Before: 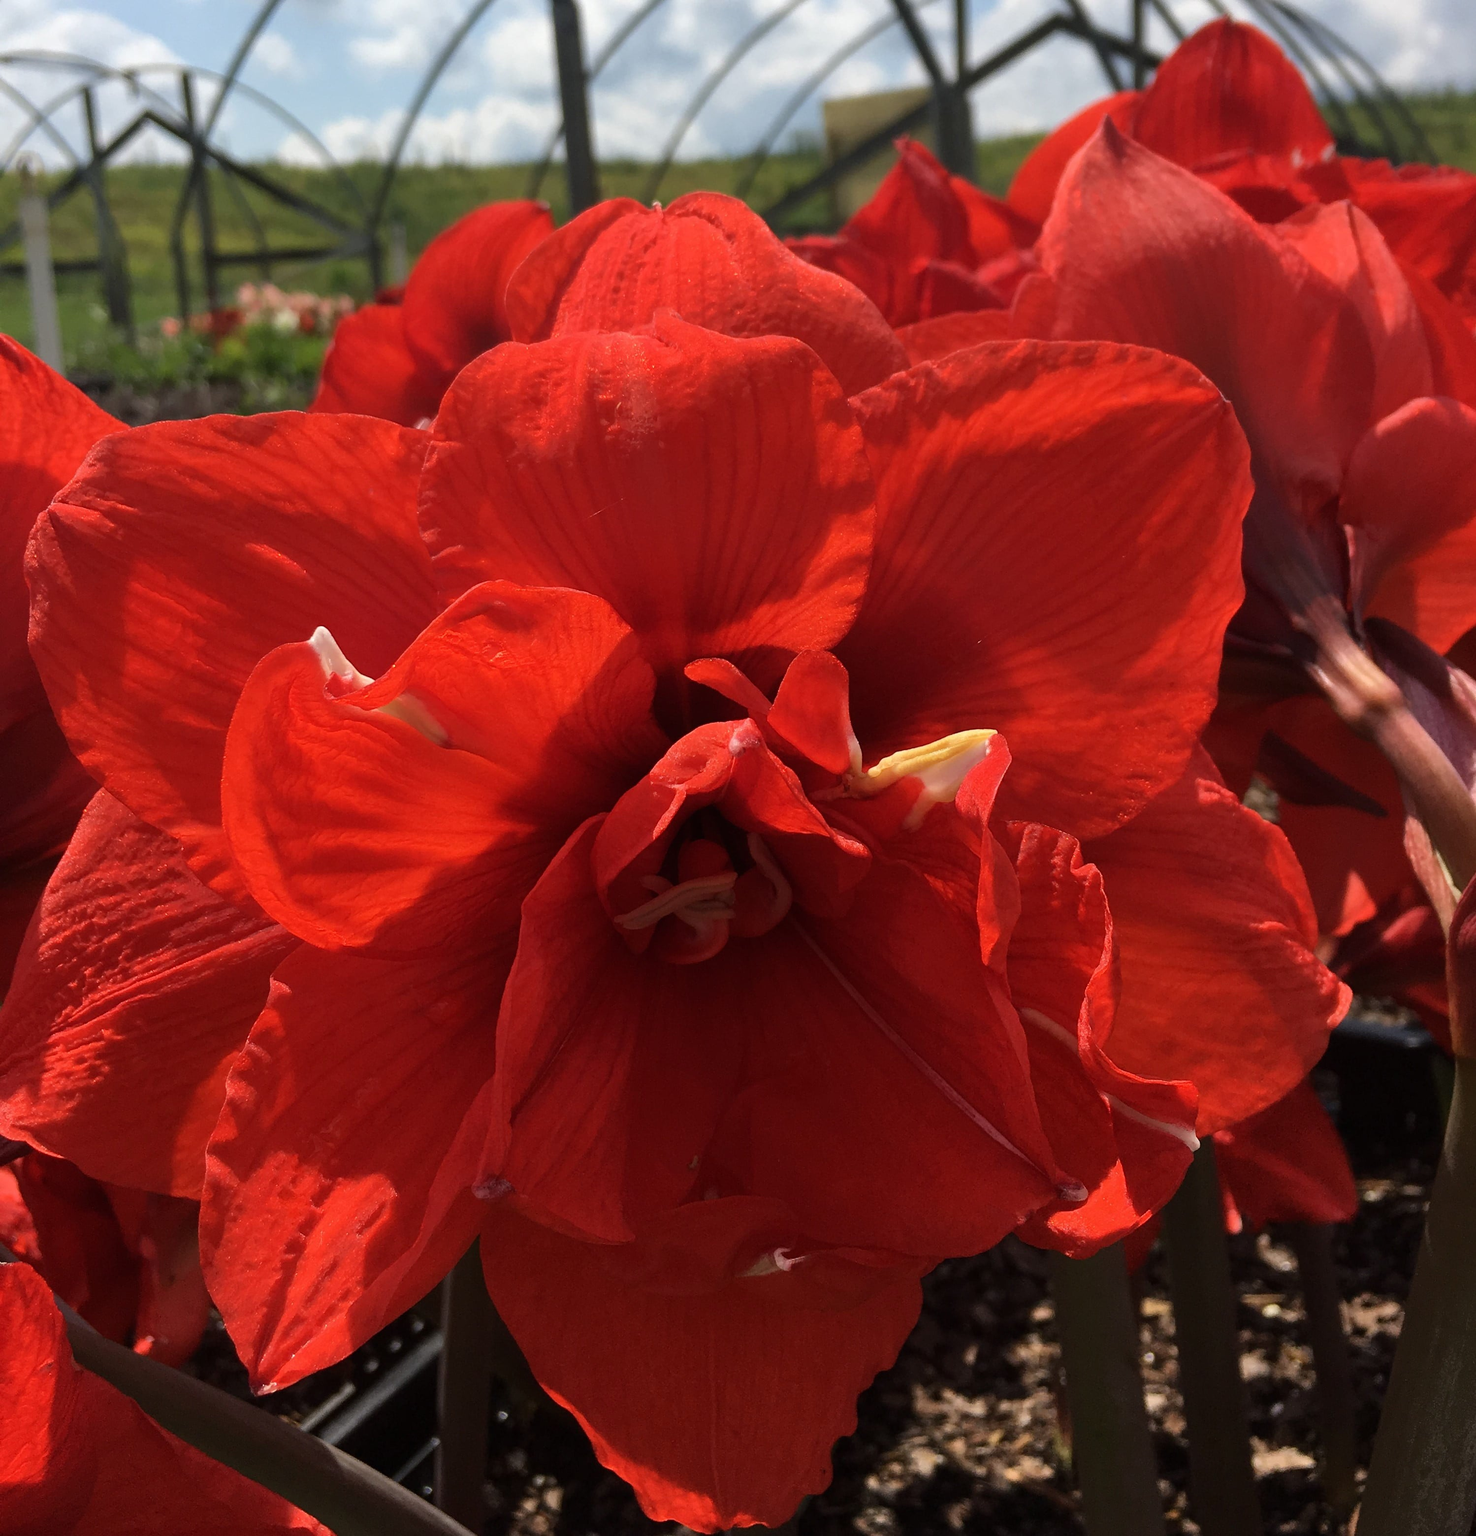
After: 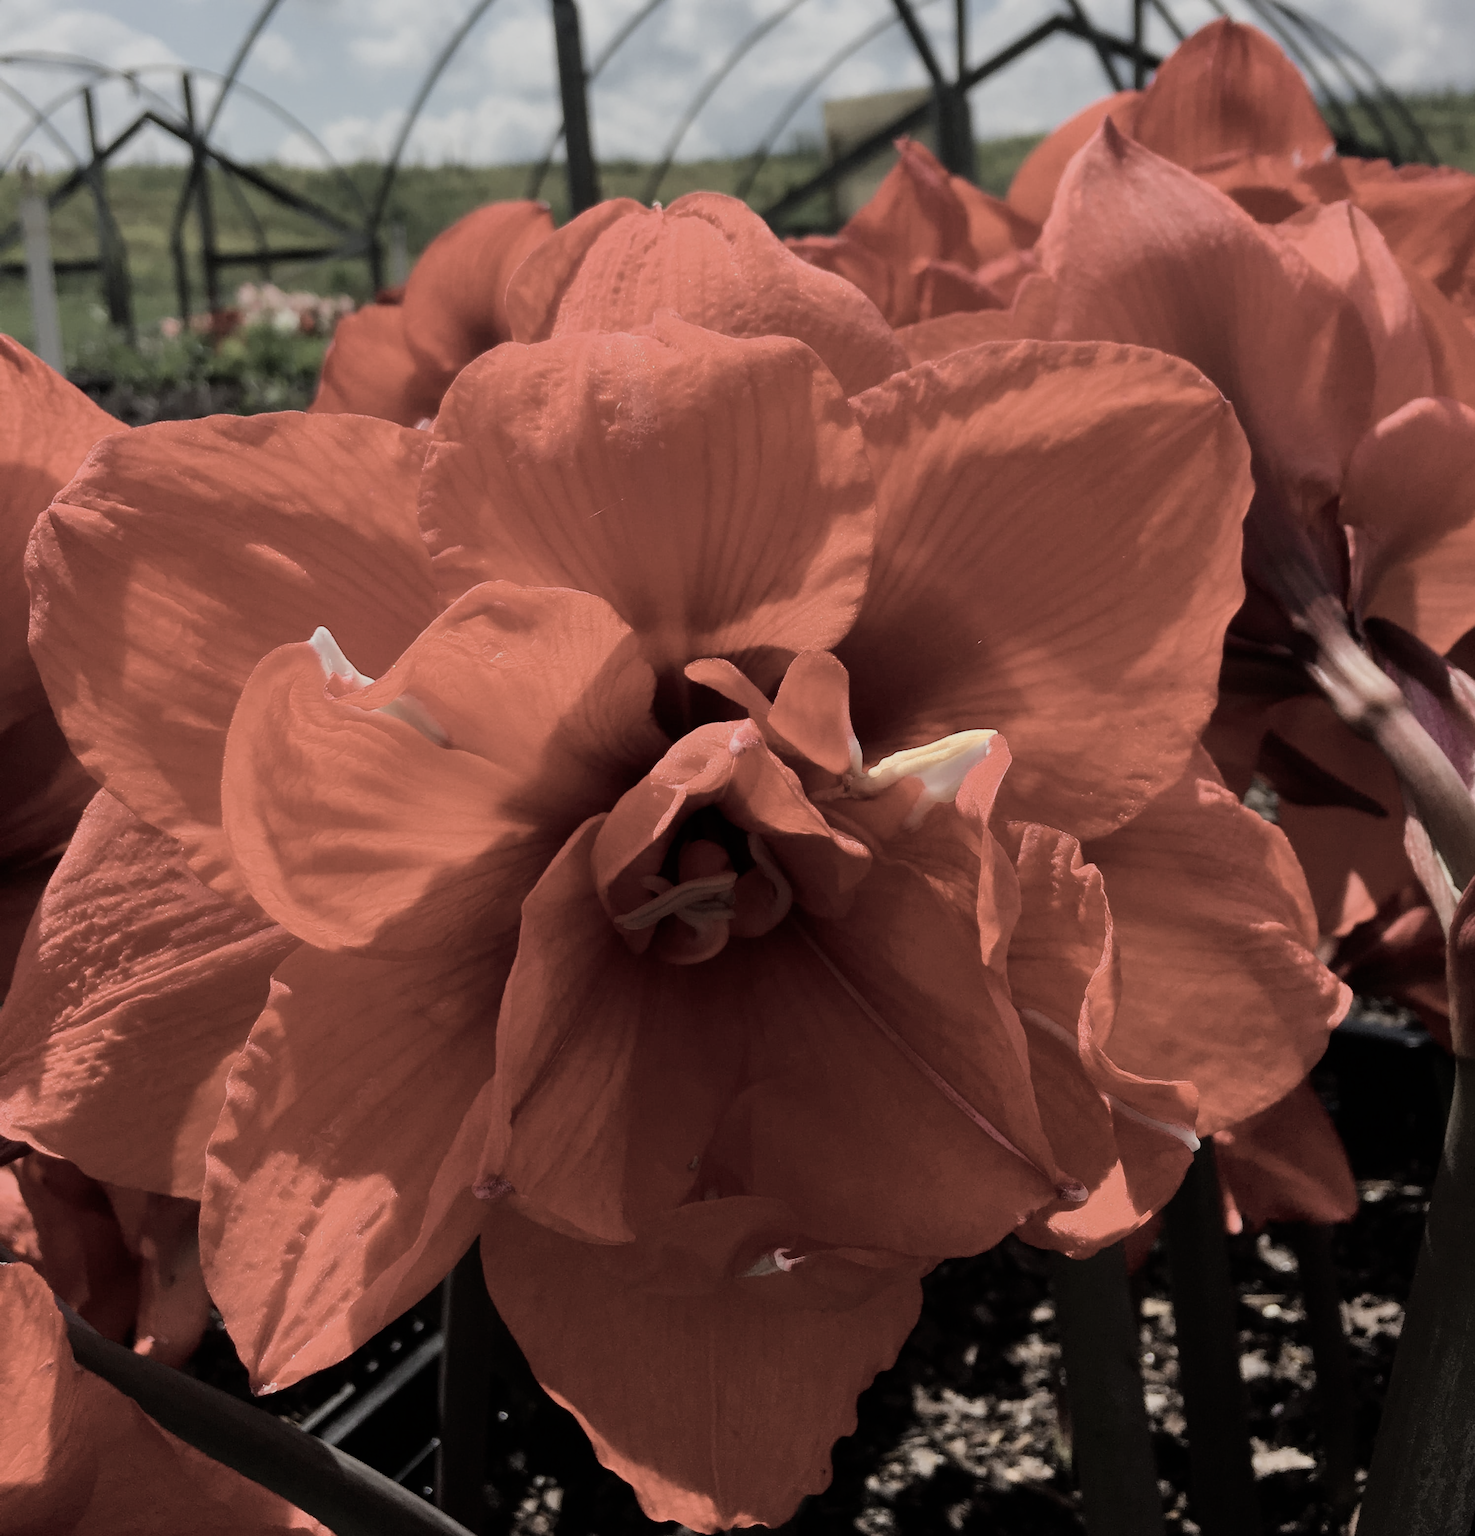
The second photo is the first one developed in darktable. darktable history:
filmic rgb: black relative exposure -7.65 EV, white relative exposure 4.56 EV, hardness 3.61
rgb levels: preserve colors max RGB
color zones: curves: ch0 [(0, 0.6) (0.129, 0.585) (0.193, 0.596) (0.429, 0.5) (0.571, 0.5) (0.714, 0.5) (0.857, 0.5) (1, 0.6)]; ch1 [(0, 0.453) (0.112, 0.245) (0.213, 0.252) (0.429, 0.233) (0.571, 0.231) (0.683, 0.242) (0.857, 0.296) (1, 0.453)]
